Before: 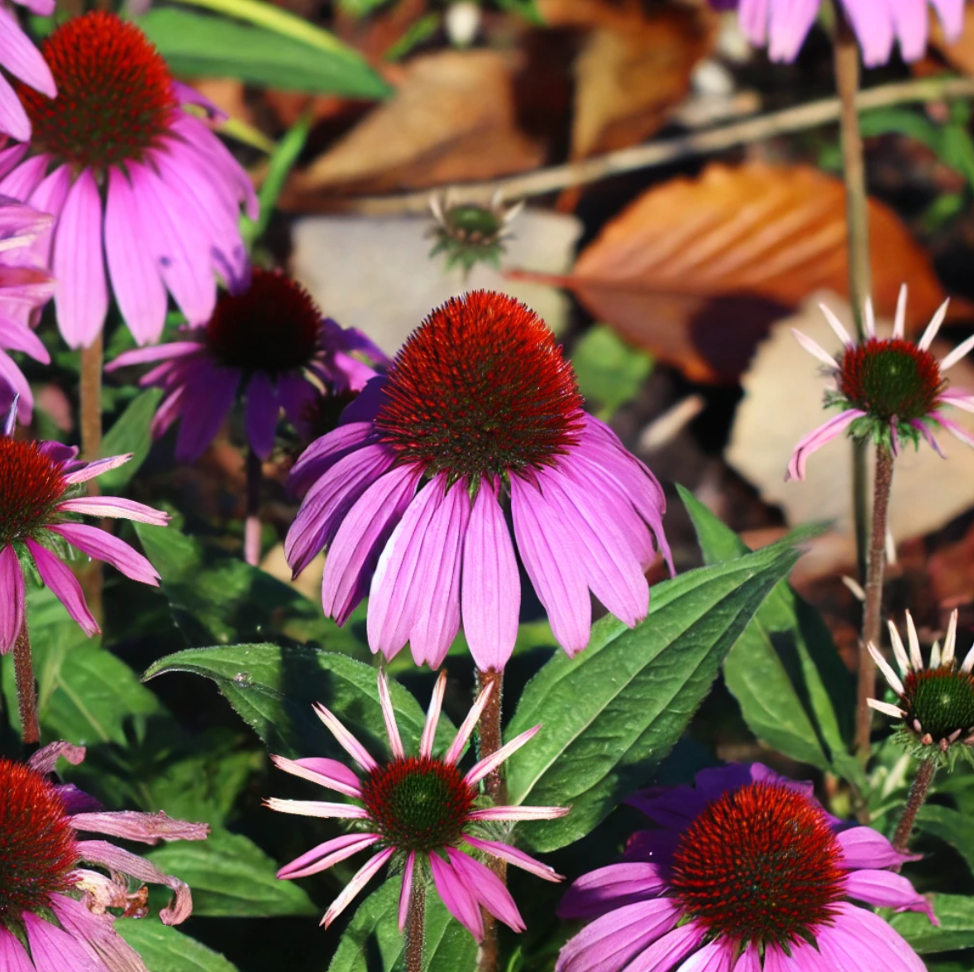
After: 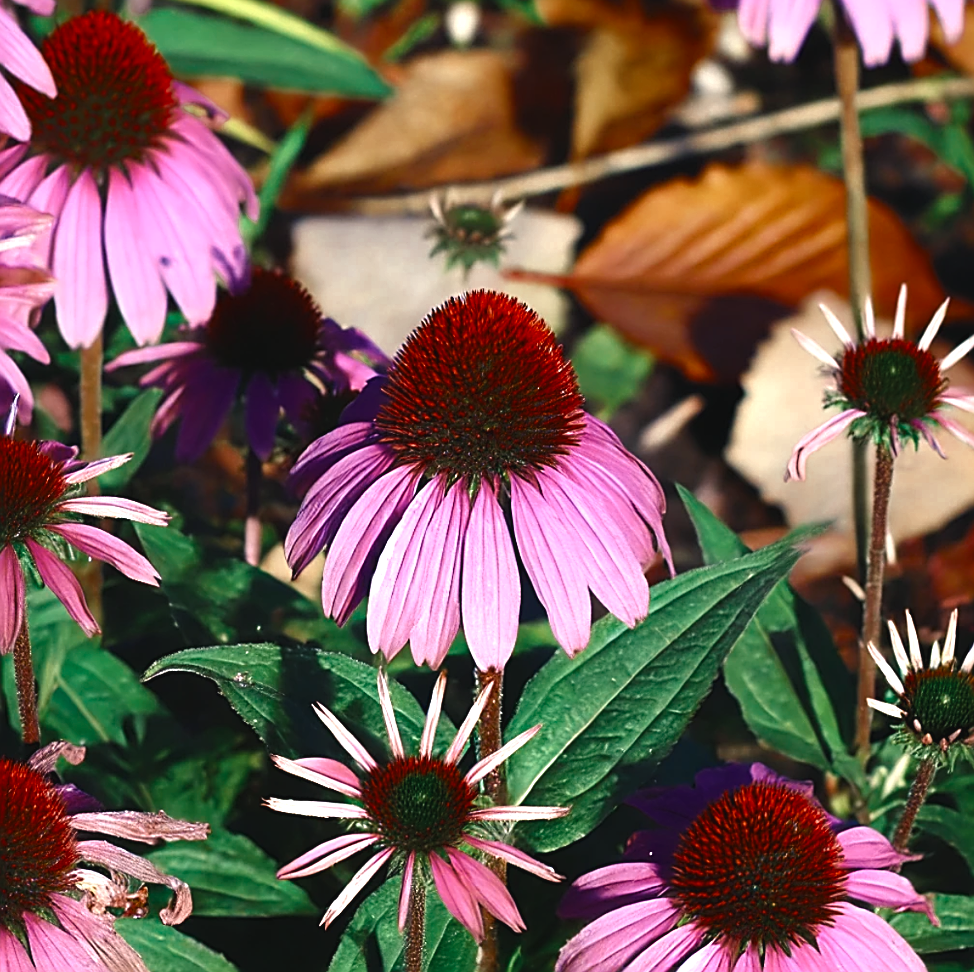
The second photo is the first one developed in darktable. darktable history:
tone equalizer: on, module defaults
color balance rgb: shadows lift › chroma 1%, shadows lift › hue 217.2°, power › hue 310.8°, highlights gain › chroma 1%, highlights gain › hue 54°, global offset › luminance 0.5%, global offset › hue 171.6°, perceptual saturation grading › global saturation 14.09%, perceptual saturation grading › highlights -25%, perceptual saturation grading › shadows 30%, perceptual brilliance grading › highlights 13.42%, perceptual brilliance grading › mid-tones 8.05%, perceptual brilliance grading › shadows -17.45%, global vibrance 25%
color zones: curves: ch0 [(0, 0.5) (0.125, 0.4) (0.25, 0.5) (0.375, 0.4) (0.5, 0.4) (0.625, 0.35) (0.75, 0.35) (0.875, 0.5)]; ch1 [(0, 0.35) (0.125, 0.45) (0.25, 0.35) (0.375, 0.35) (0.5, 0.35) (0.625, 0.35) (0.75, 0.45) (0.875, 0.35)]; ch2 [(0, 0.6) (0.125, 0.5) (0.25, 0.5) (0.375, 0.6) (0.5, 0.6) (0.625, 0.5) (0.75, 0.5) (0.875, 0.5)]
sharpen: amount 1
